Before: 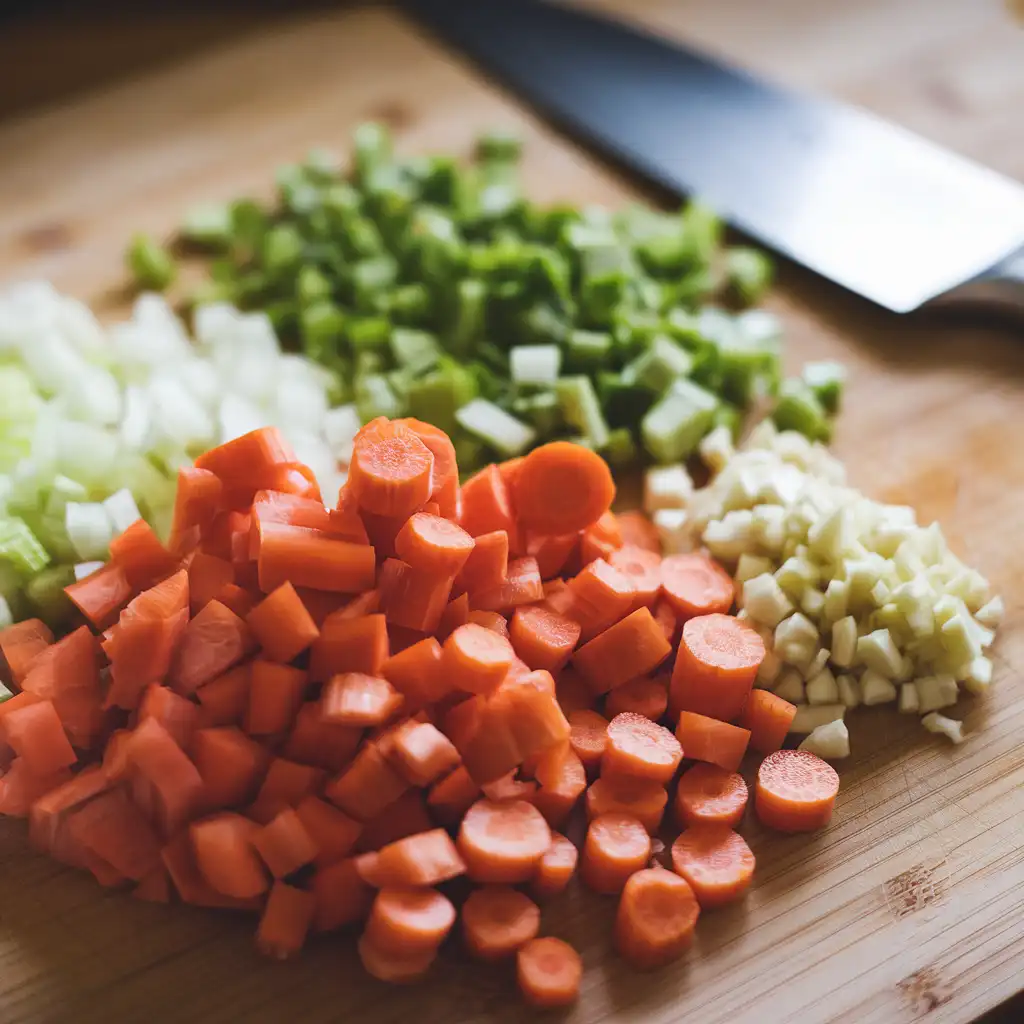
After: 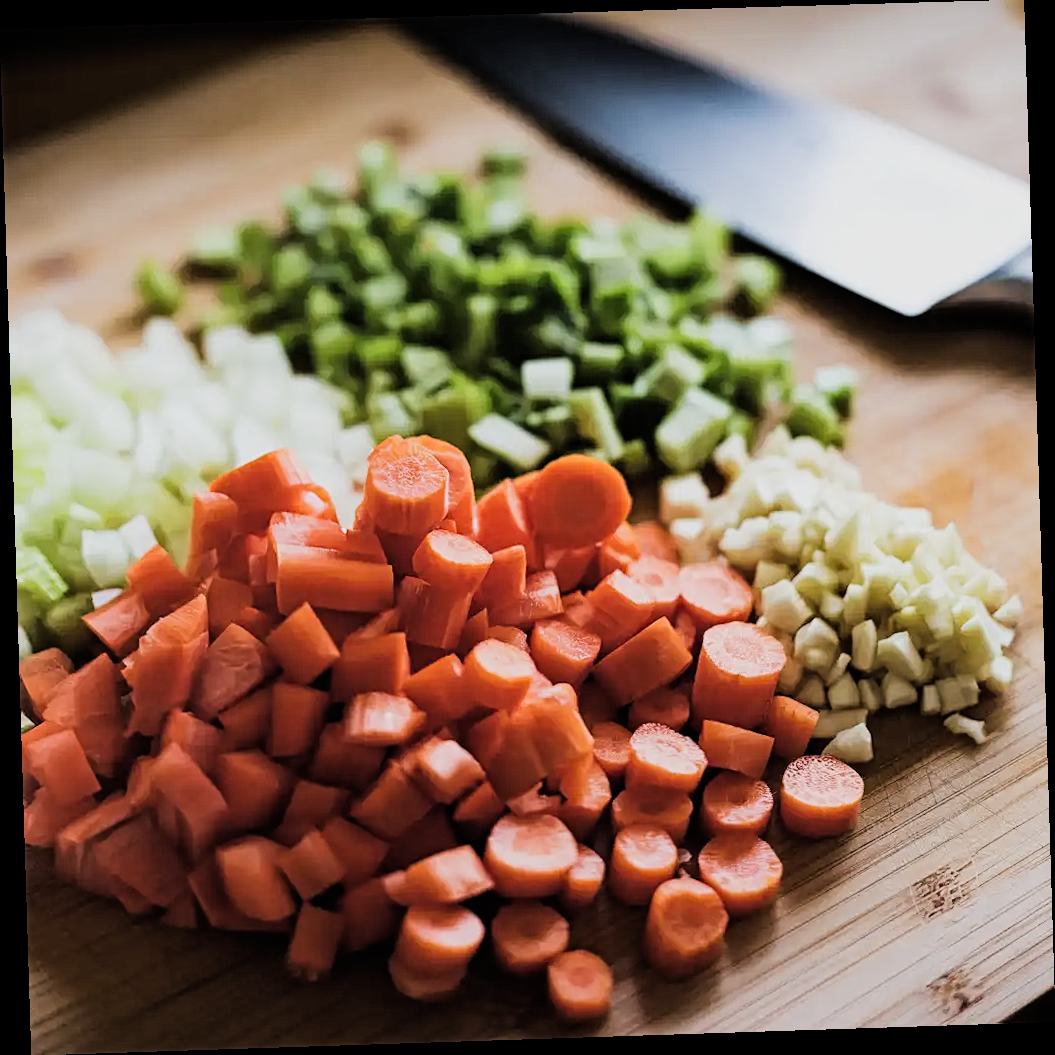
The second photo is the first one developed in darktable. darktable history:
filmic rgb: black relative exposure -5 EV, hardness 2.88, contrast 1.4, highlights saturation mix -20%
contrast equalizer: y [[0.5, 0.5, 0.5, 0.539, 0.64, 0.611], [0.5 ×6], [0.5 ×6], [0 ×6], [0 ×6]]
rotate and perspective: rotation -1.77°, lens shift (horizontal) 0.004, automatic cropping off
